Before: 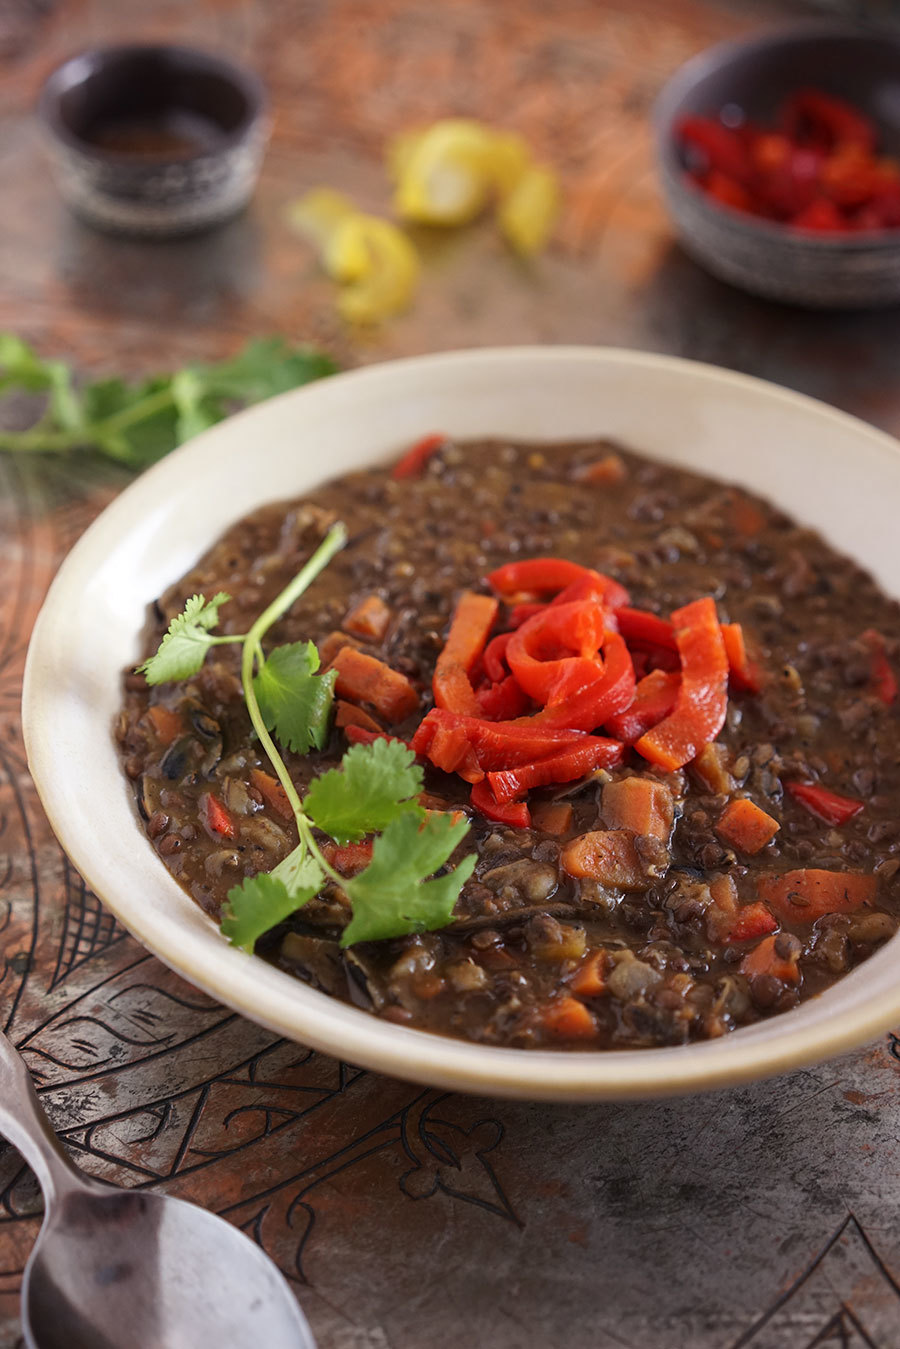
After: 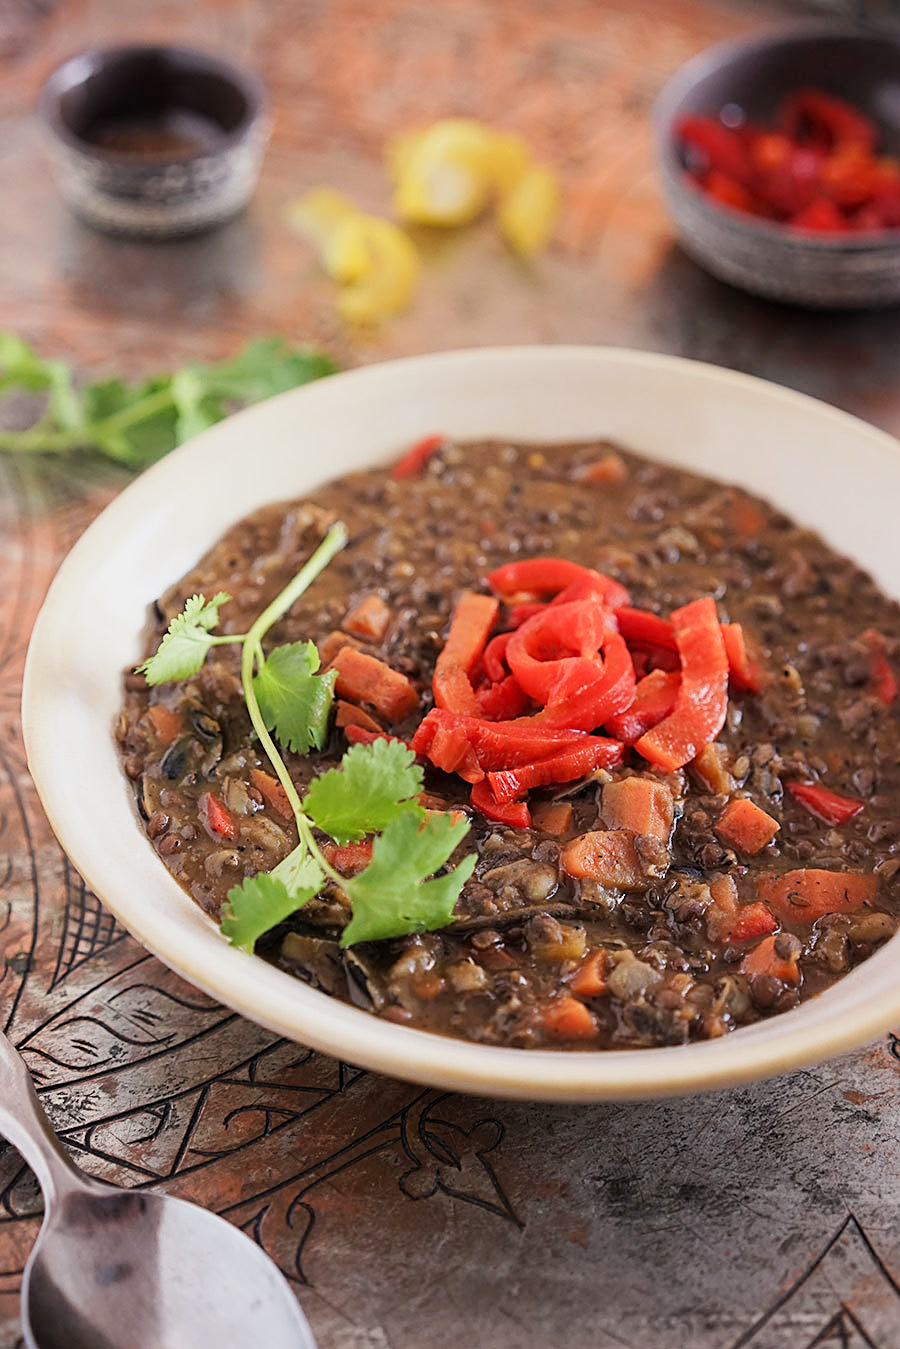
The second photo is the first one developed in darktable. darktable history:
filmic rgb: black relative exposure -7.65 EV, white relative exposure 4.56 EV, hardness 3.61
sharpen: on, module defaults
exposure: black level correction 0, exposure 0.9 EV, compensate highlight preservation false
